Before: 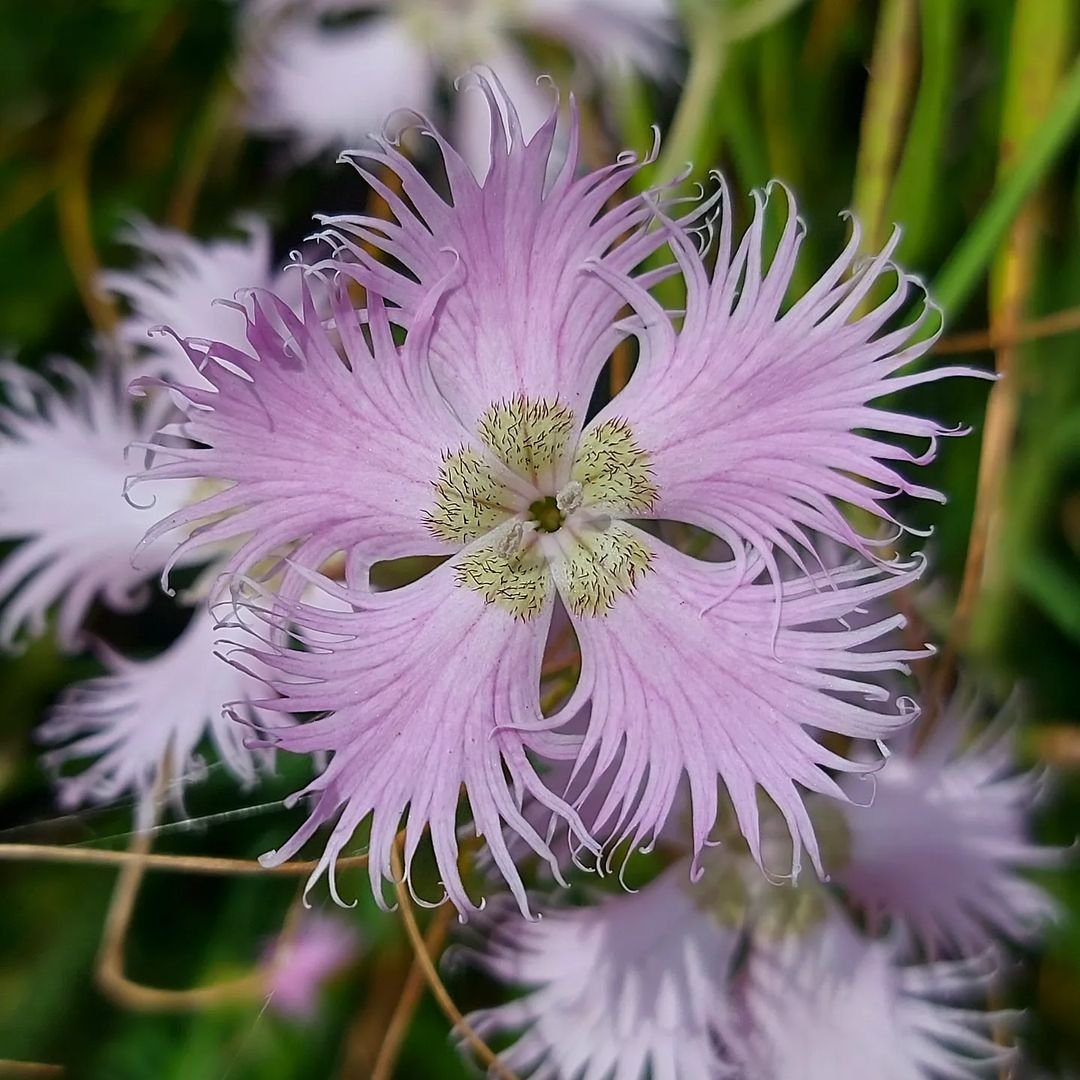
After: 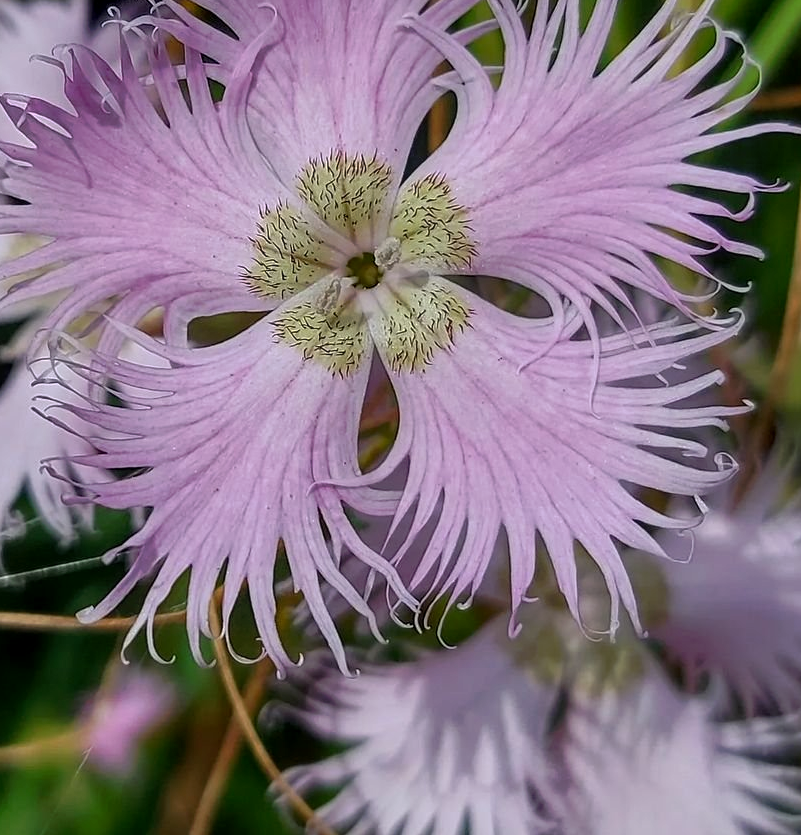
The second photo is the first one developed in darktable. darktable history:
crop: left 16.86%, top 22.629%, right 8.914%
local contrast: on, module defaults
levels: levels [0, 0.492, 0.984]
tone curve: curves: ch0 [(0, 0) (0.003, 0.012) (0.011, 0.015) (0.025, 0.027) (0.044, 0.045) (0.069, 0.064) (0.1, 0.093) (0.136, 0.133) (0.177, 0.177) (0.224, 0.221) (0.277, 0.272) (0.335, 0.342) (0.399, 0.398) (0.468, 0.462) (0.543, 0.547) (0.623, 0.624) (0.709, 0.711) (0.801, 0.792) (0.898, 0.889) (1, 1)], preserve colors none
base curve: curves: ch0 [(0, 0) (0.74, 0.67) (1, 1)], preserve colors none
